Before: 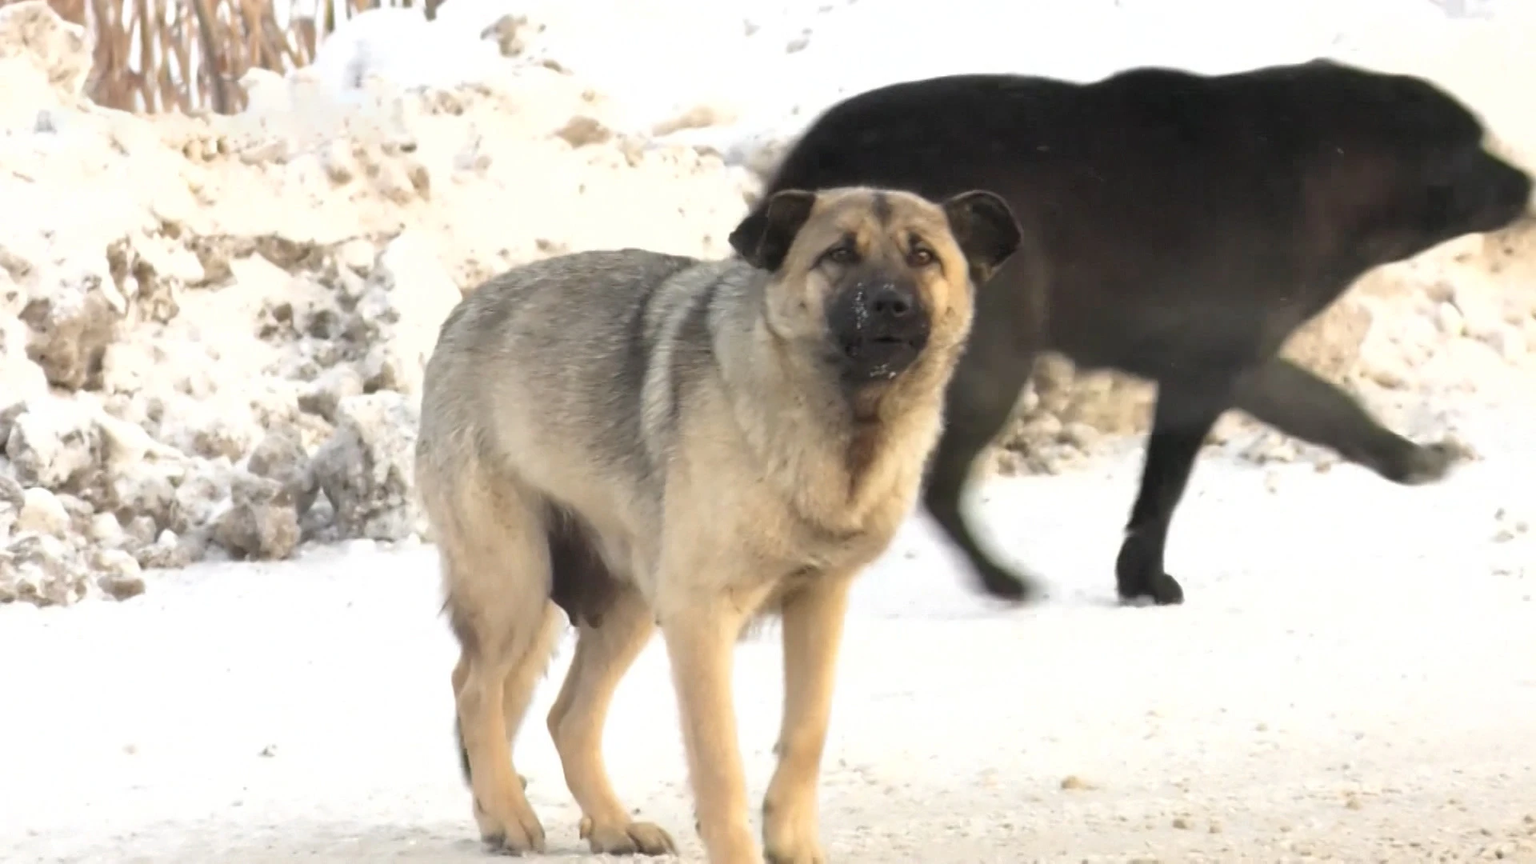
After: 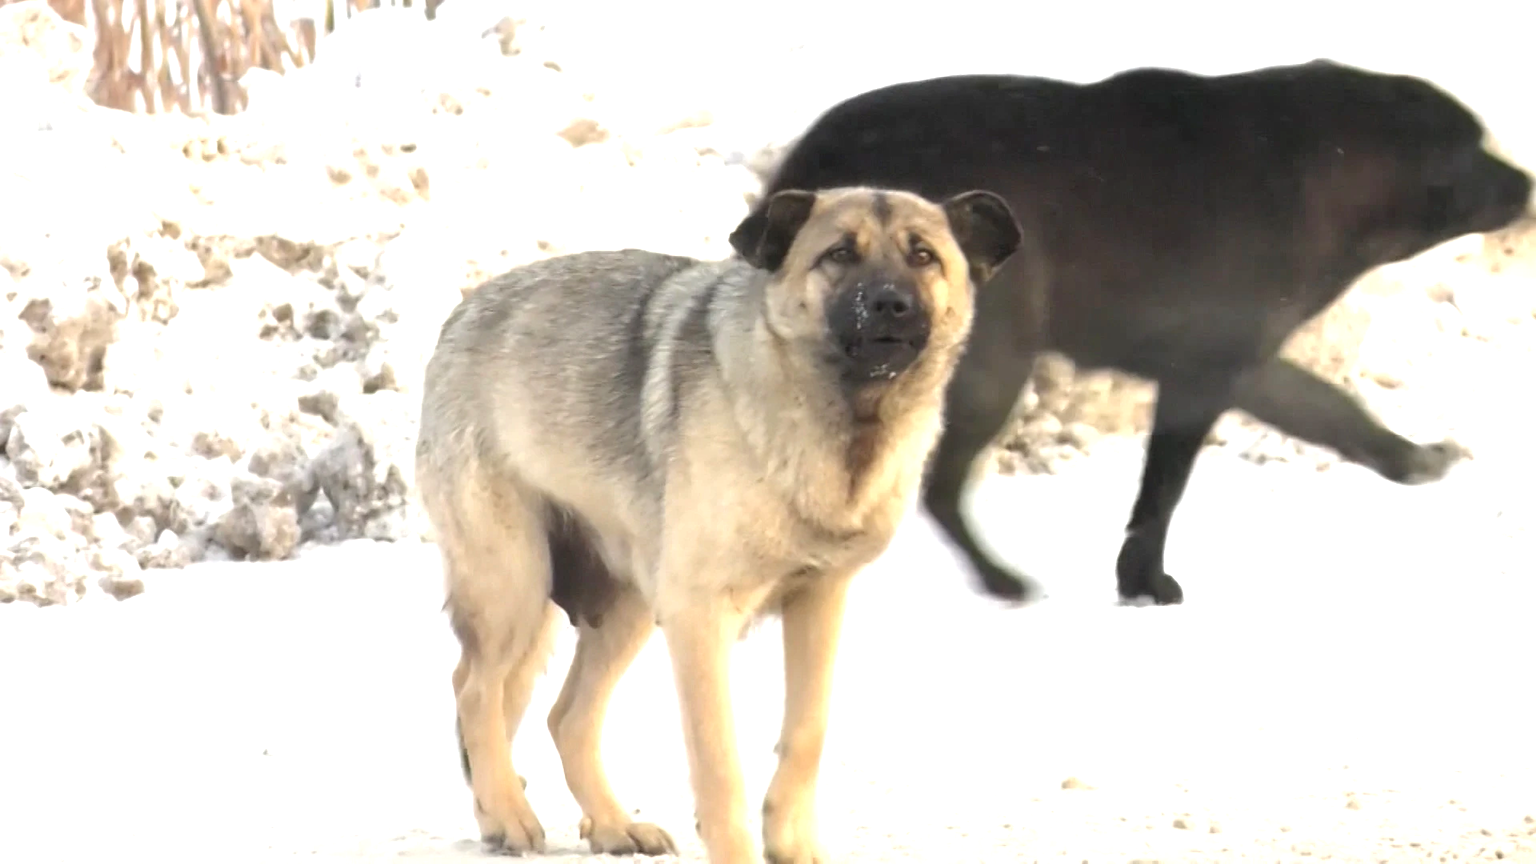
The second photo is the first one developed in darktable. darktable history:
tone equalizer: edges refinement/feathering 500, mask exposure compensation -1.57 EV, preserve details no
exposure: exposure 0.609 EV, compensate highlight preservation false
